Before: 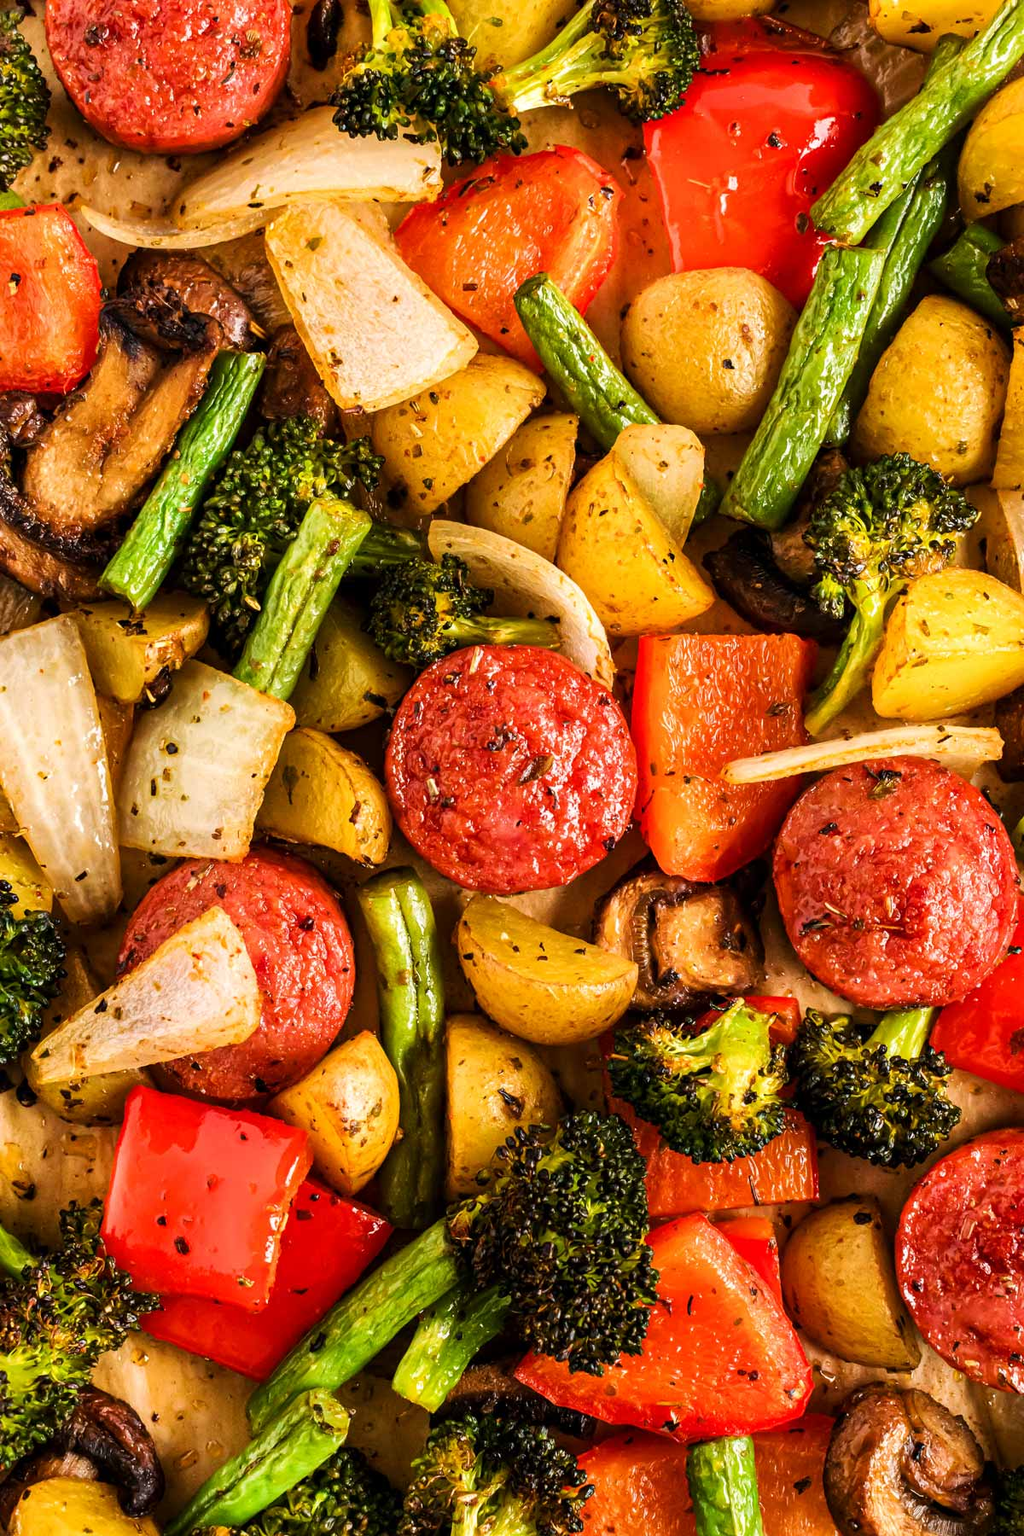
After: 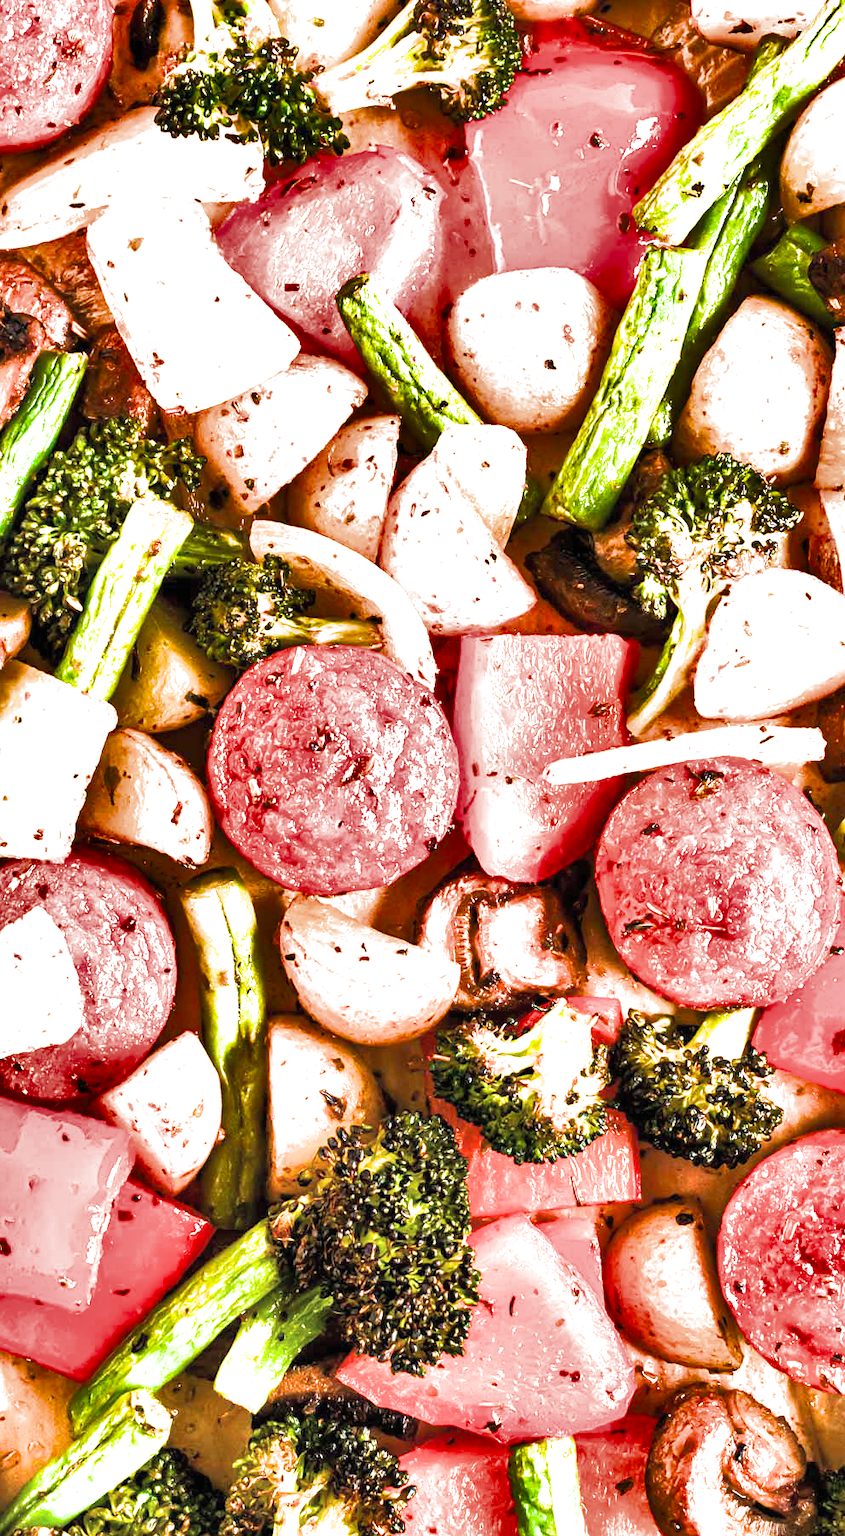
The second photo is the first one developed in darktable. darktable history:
exposure: black level correction 0, exposure 1.919 EV, compensate highlight preservation false
contrast brightness saturation: brightness 0.132
shadows and highlights: radius 107.89, shadows 41.35, highlights -72.34, low approximation 0.01, soften with gaussian
crop: left 17.463%, bottom 0.046%
filmic rgb: black relative exposure -9.39 EV, white relative exposure 3.02 EV, hardness 6.1, color science v6 (2022)
